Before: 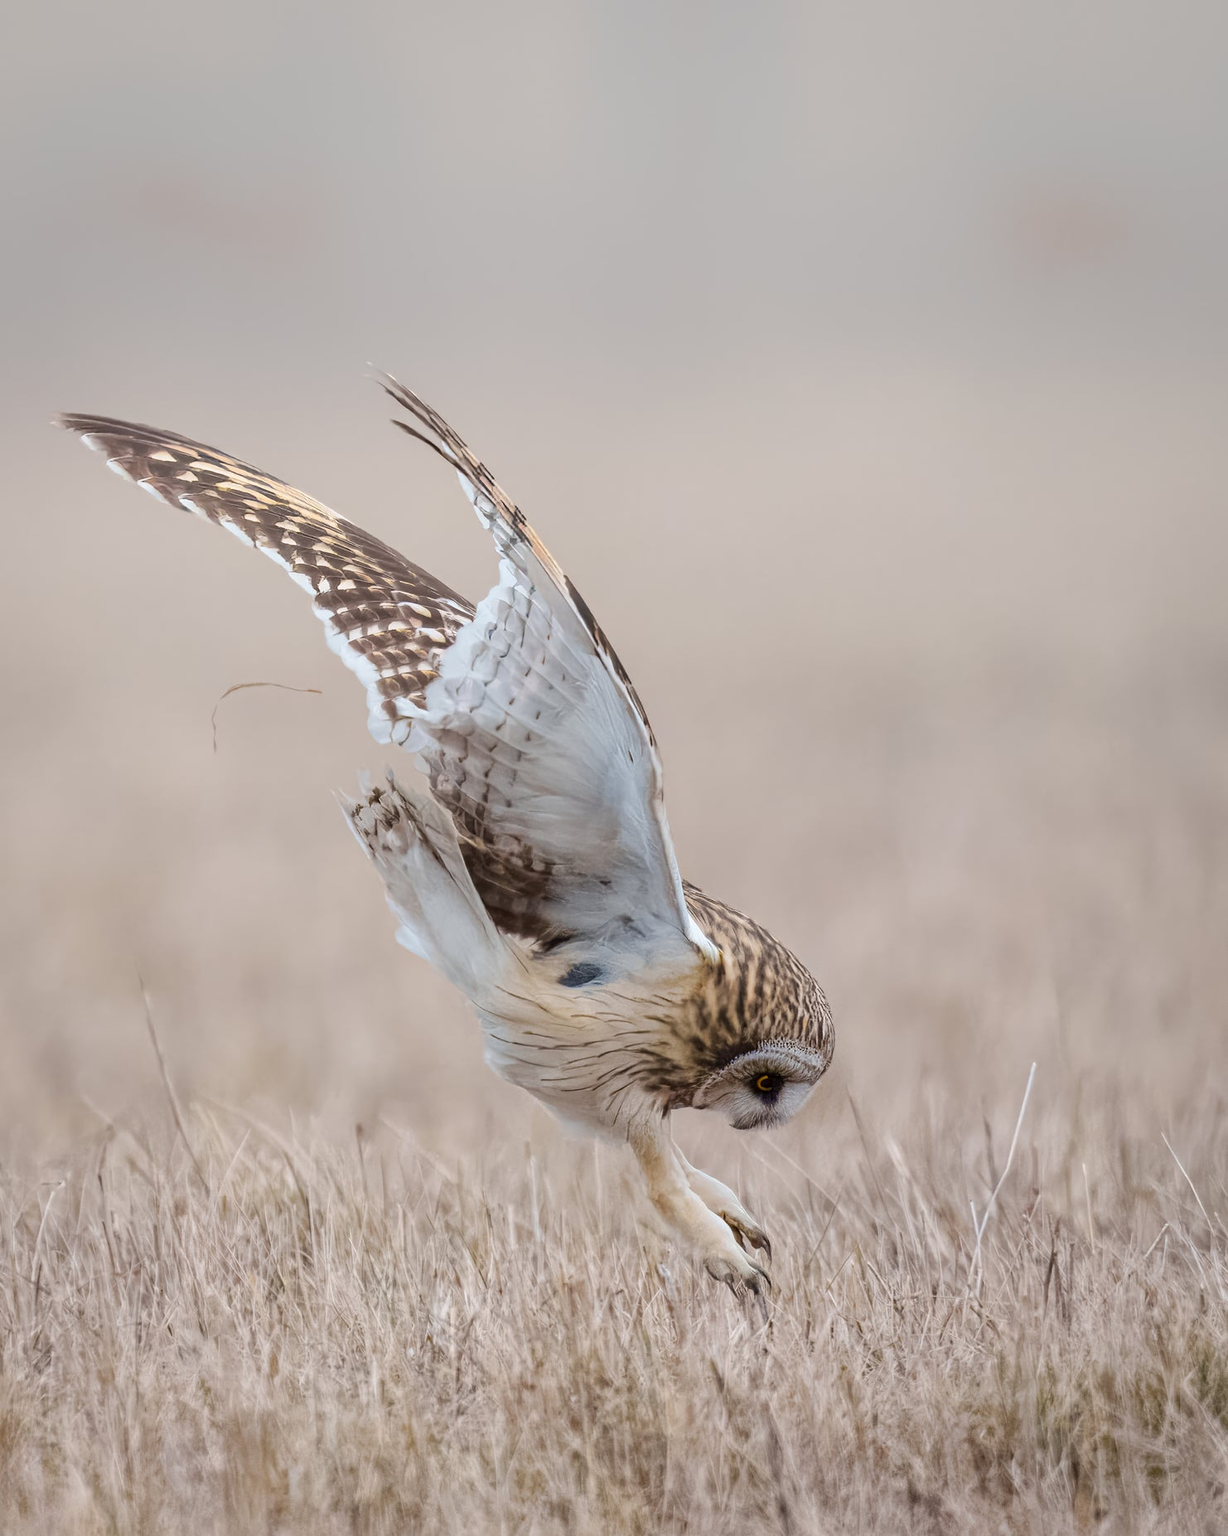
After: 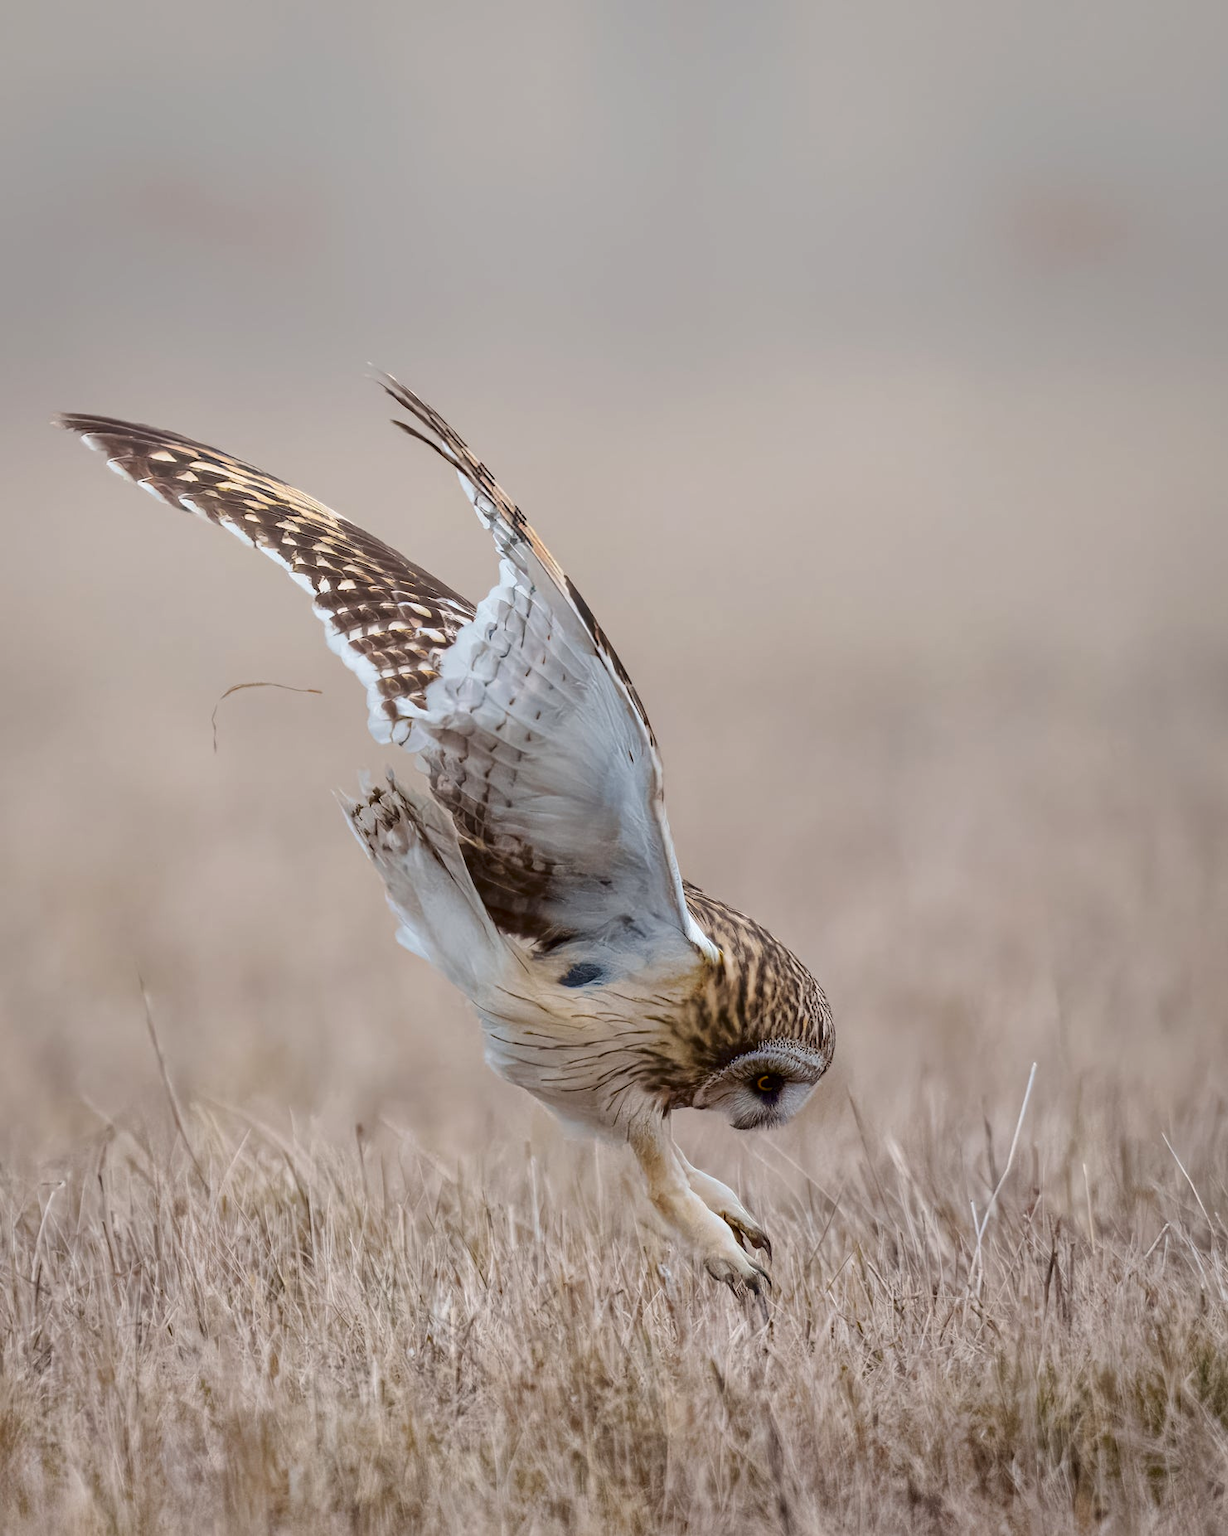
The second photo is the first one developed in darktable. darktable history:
contrast brightness saturation: contrast 0.067, brightness -0.139, saturation 0.117
